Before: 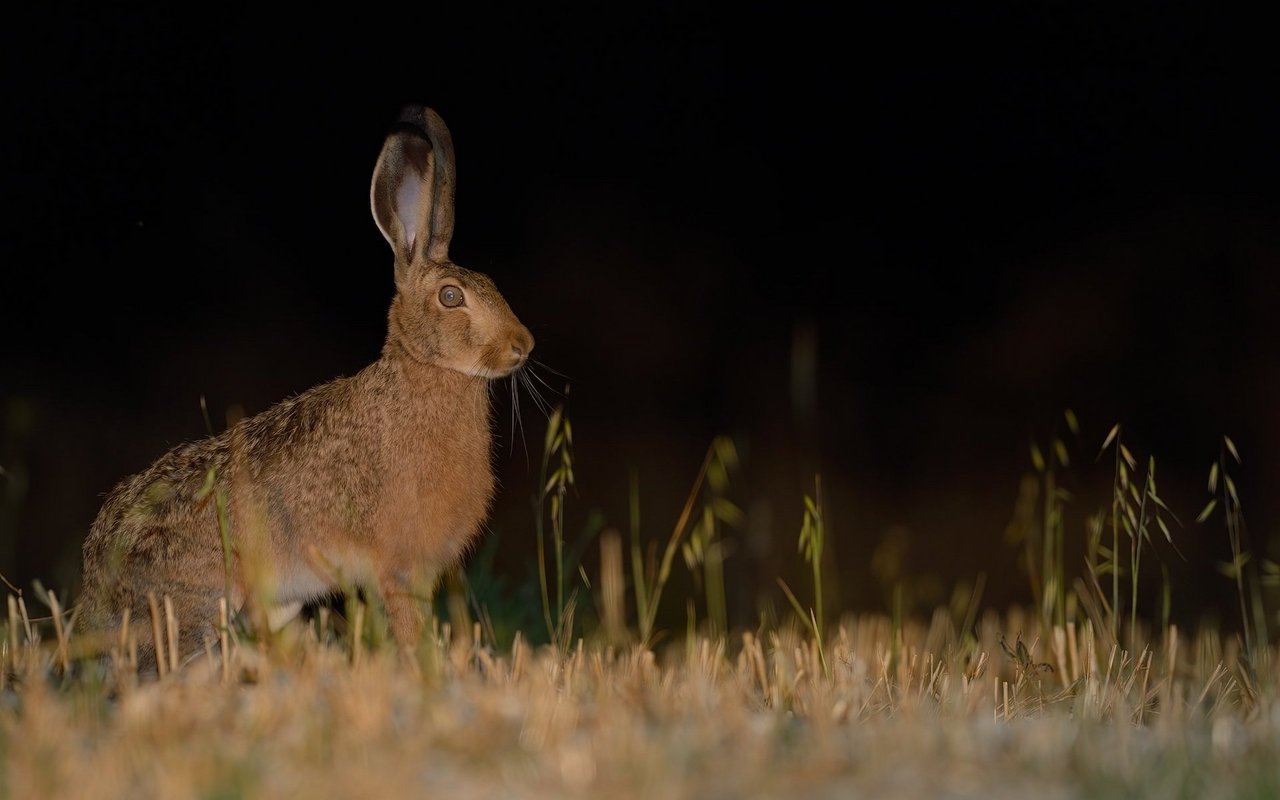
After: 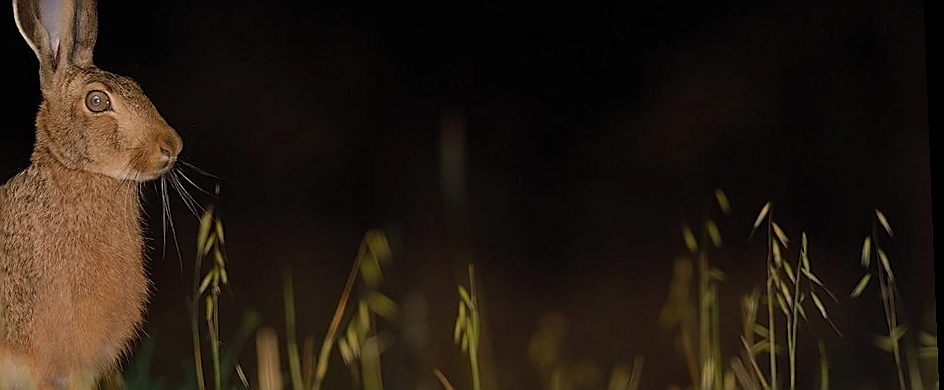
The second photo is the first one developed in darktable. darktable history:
crop and rotate: left 27.938%, top 27.046%, bottom 27.046%
rotate and perspective: rotation -2.29°, automatic cropping off
sharpen: radius 1.4, amount 1.25, threshold 0.7
contrast brightness saturation: contrast 0.05, brightness 0.06, saturation 0.01
